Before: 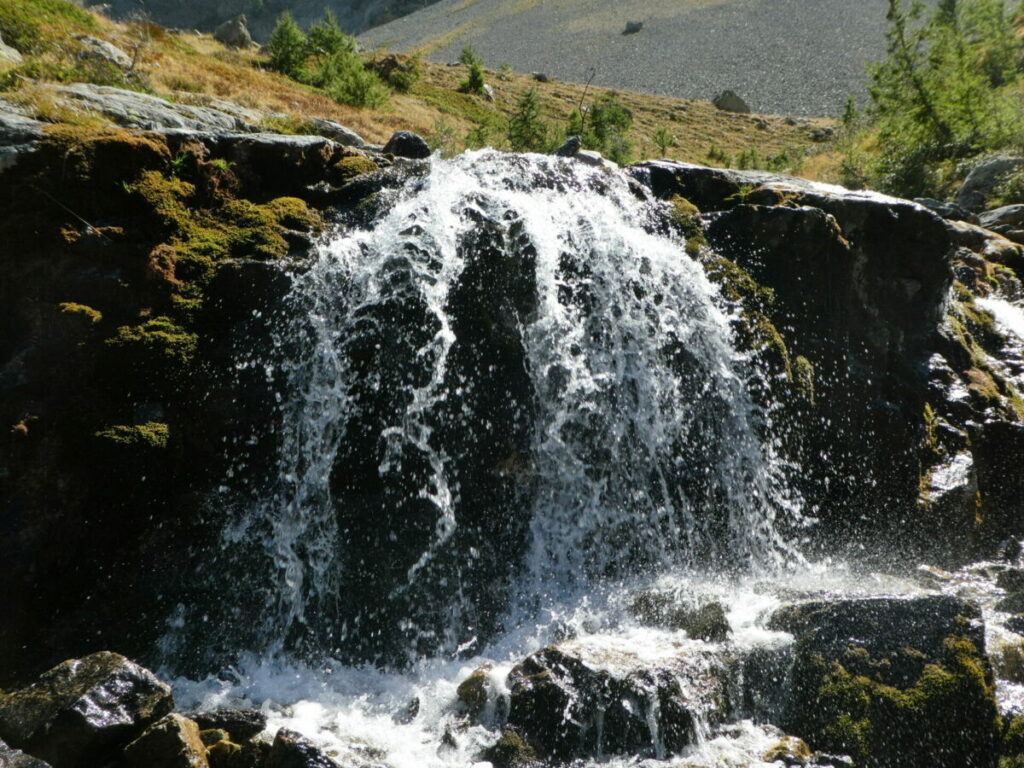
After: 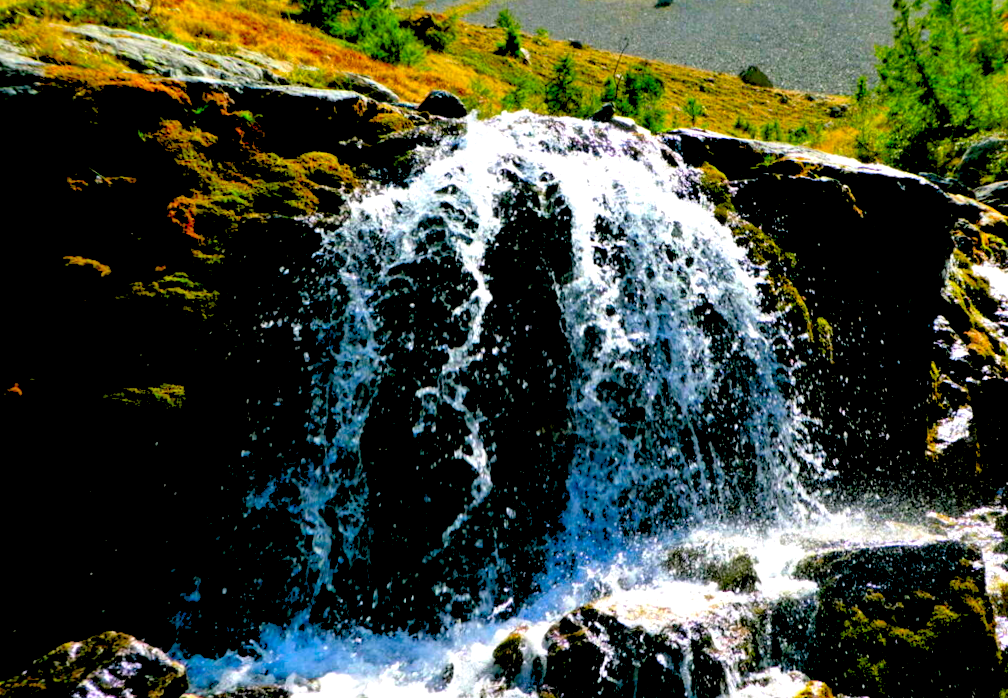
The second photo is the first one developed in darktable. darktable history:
rgb levels: levels [[0.01, 0.419, 0.839], [0, 0.5, 1], [0, 0.5, 1]]
rotate and perspective: rotation -0.013°, lens shift (vertical) -0.027, lens shift (horizontal) 0.178, crop left 0.016, crop right 0.989, crop top 0.082, crop bottom 0.918
color correction: highlights a* 1.59, highlights b* -1.7, saturation 2.48
exposure: black level correction 0.031, exposure 0.304 EV, compensate highlight preservation false
